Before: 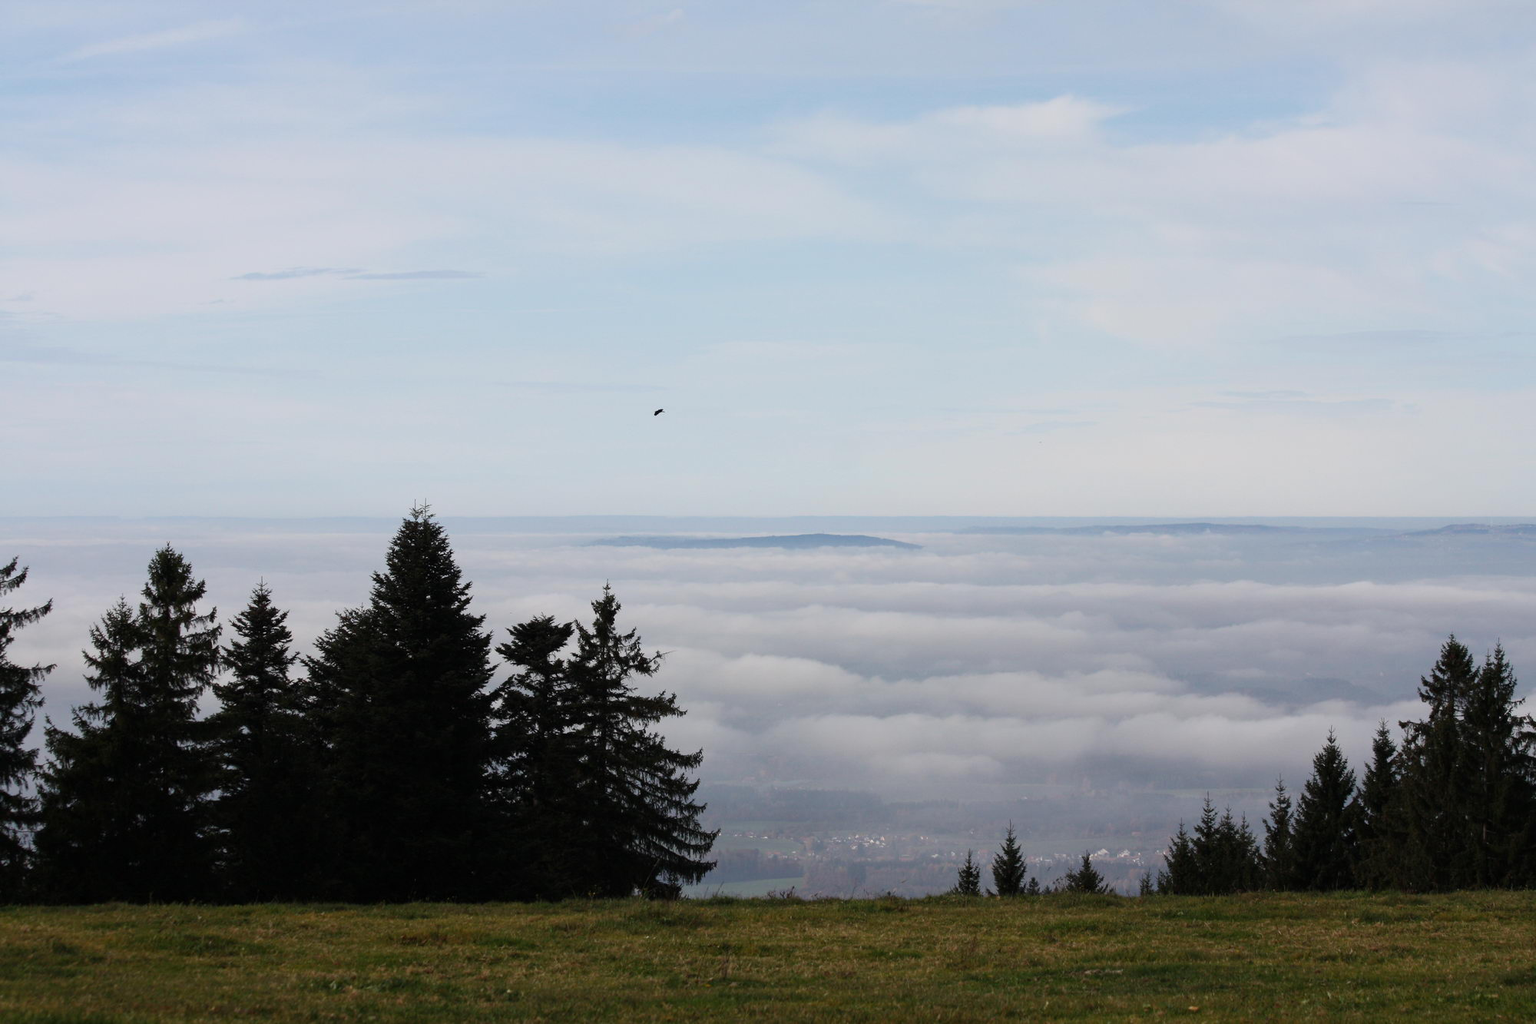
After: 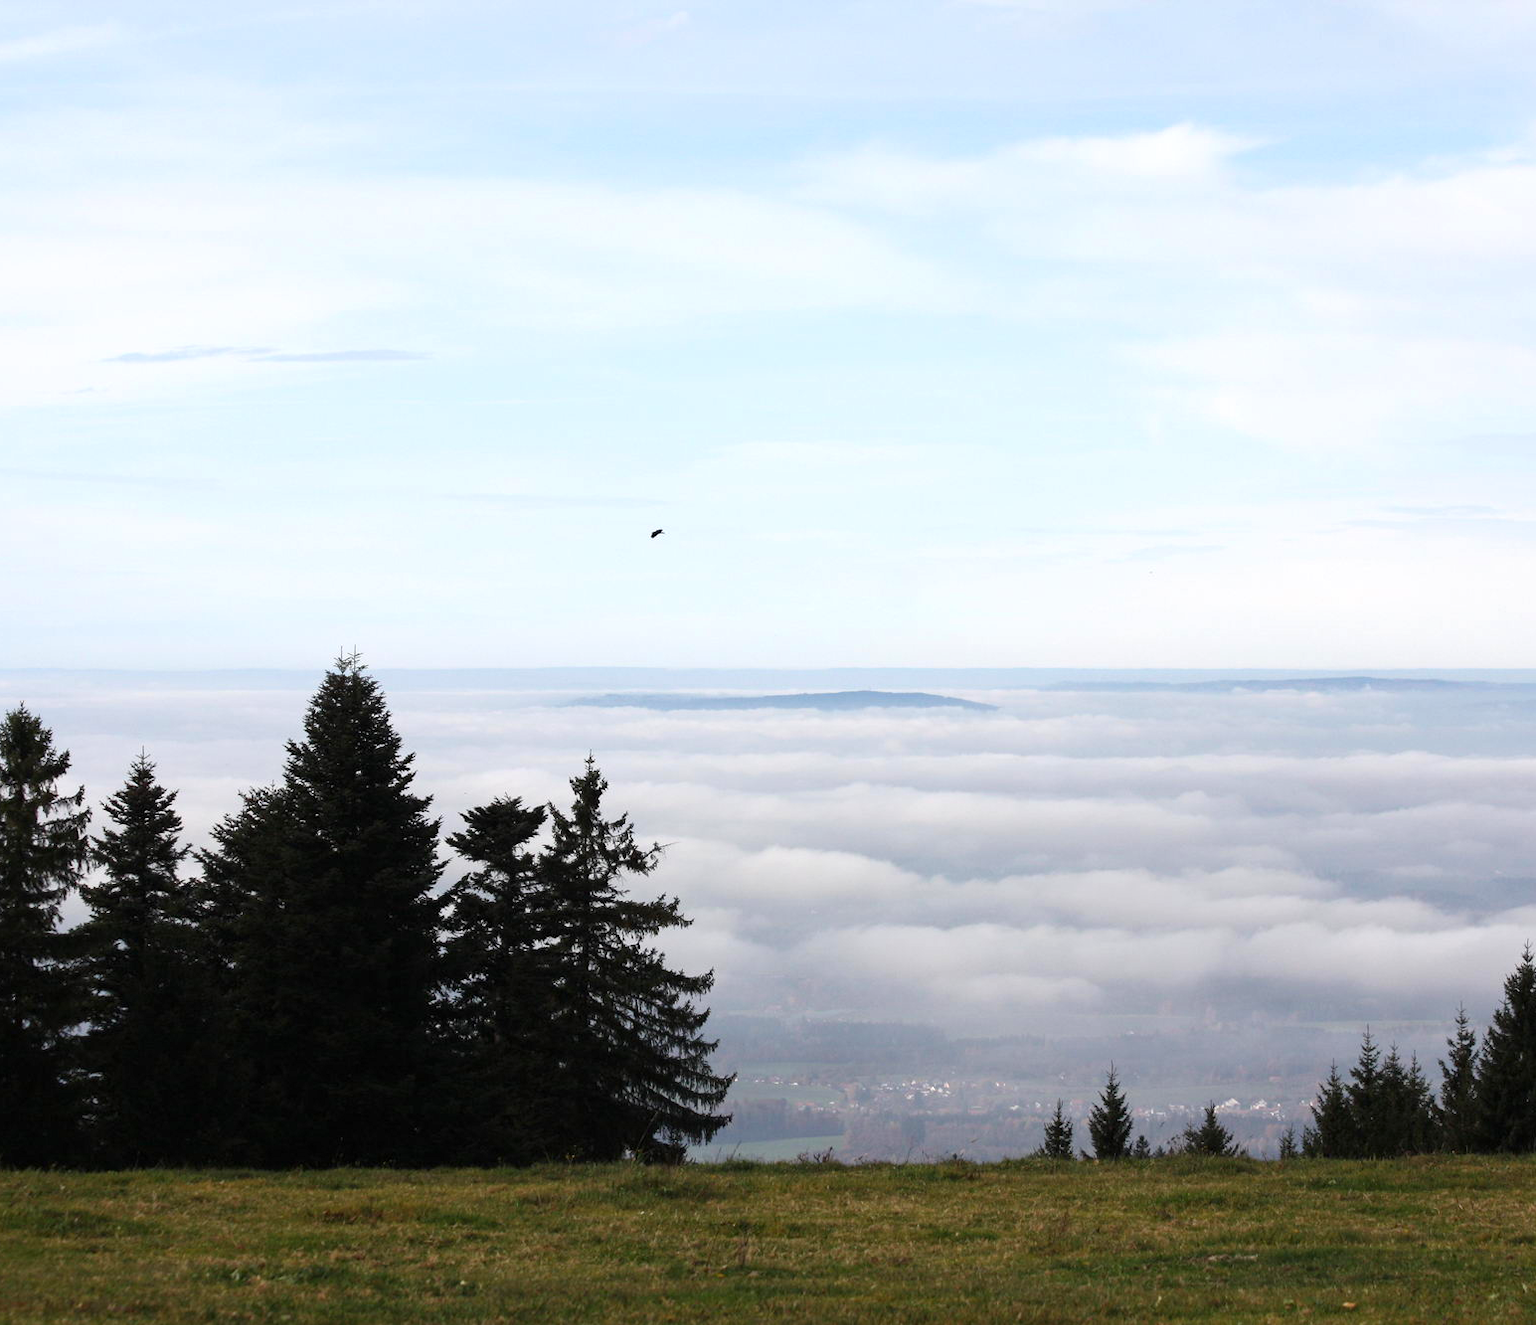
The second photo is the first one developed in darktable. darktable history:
crop: left 9.896%, right 12.821%
exposure: exposure 0.609 EV, compensate highlight preservation false
